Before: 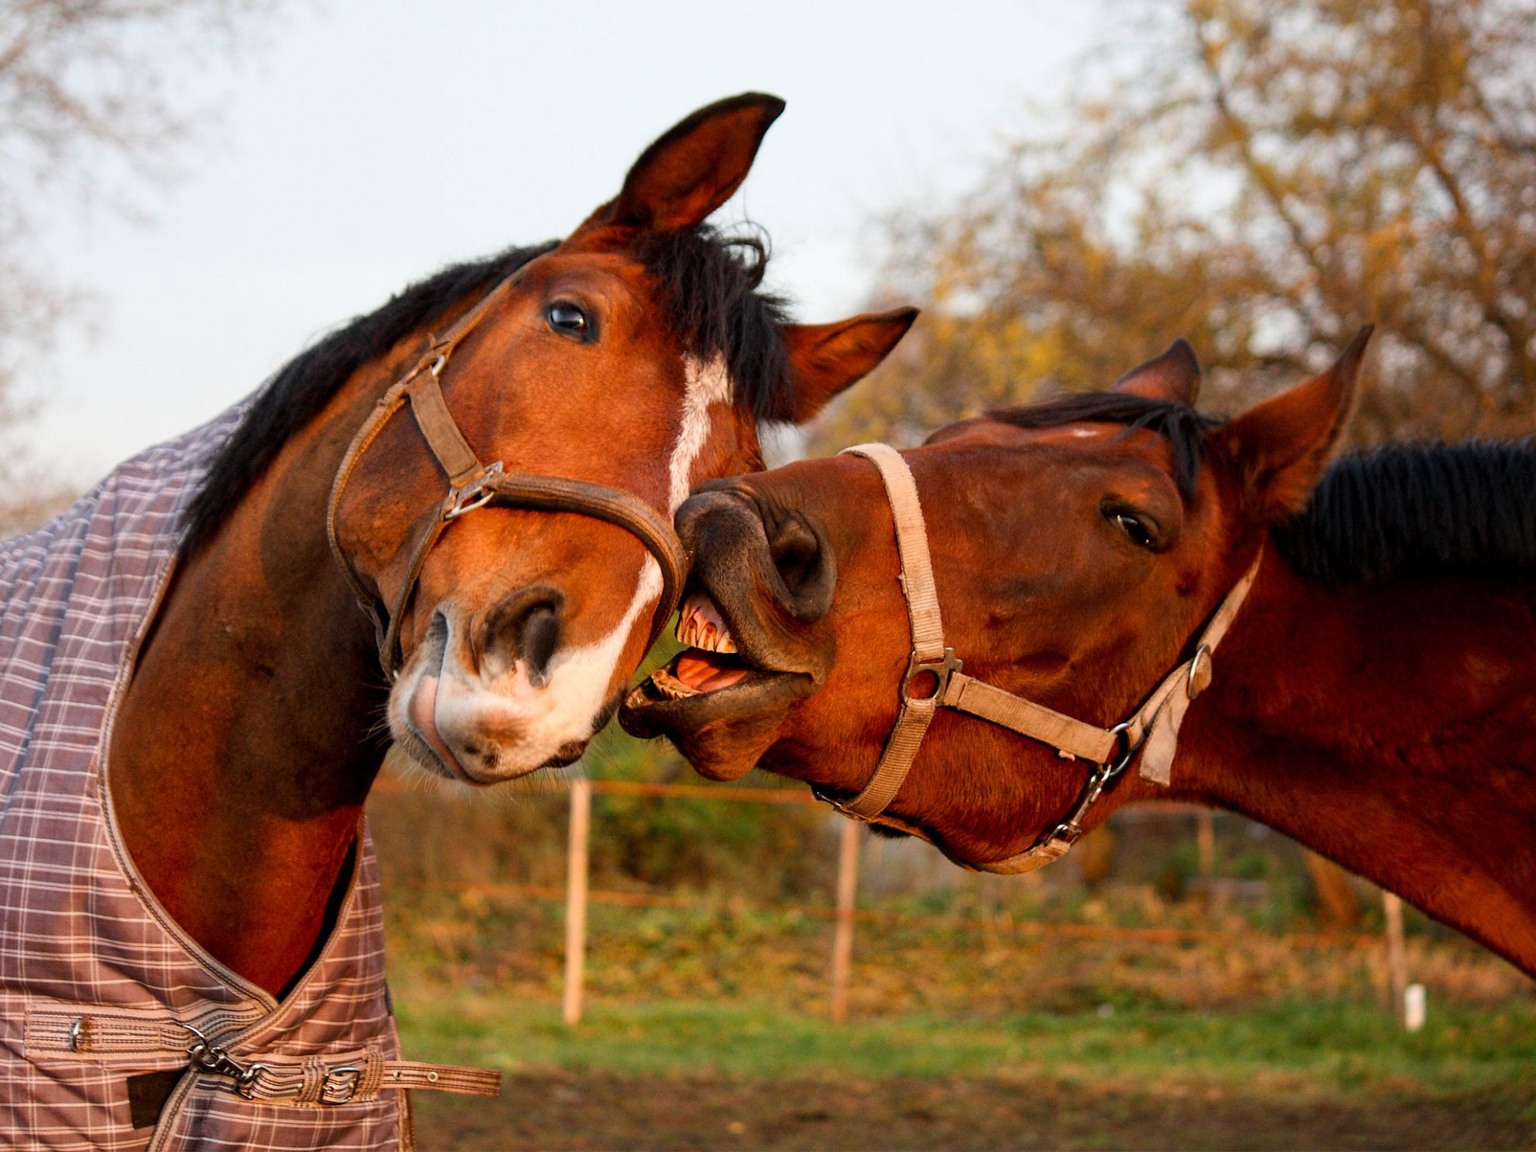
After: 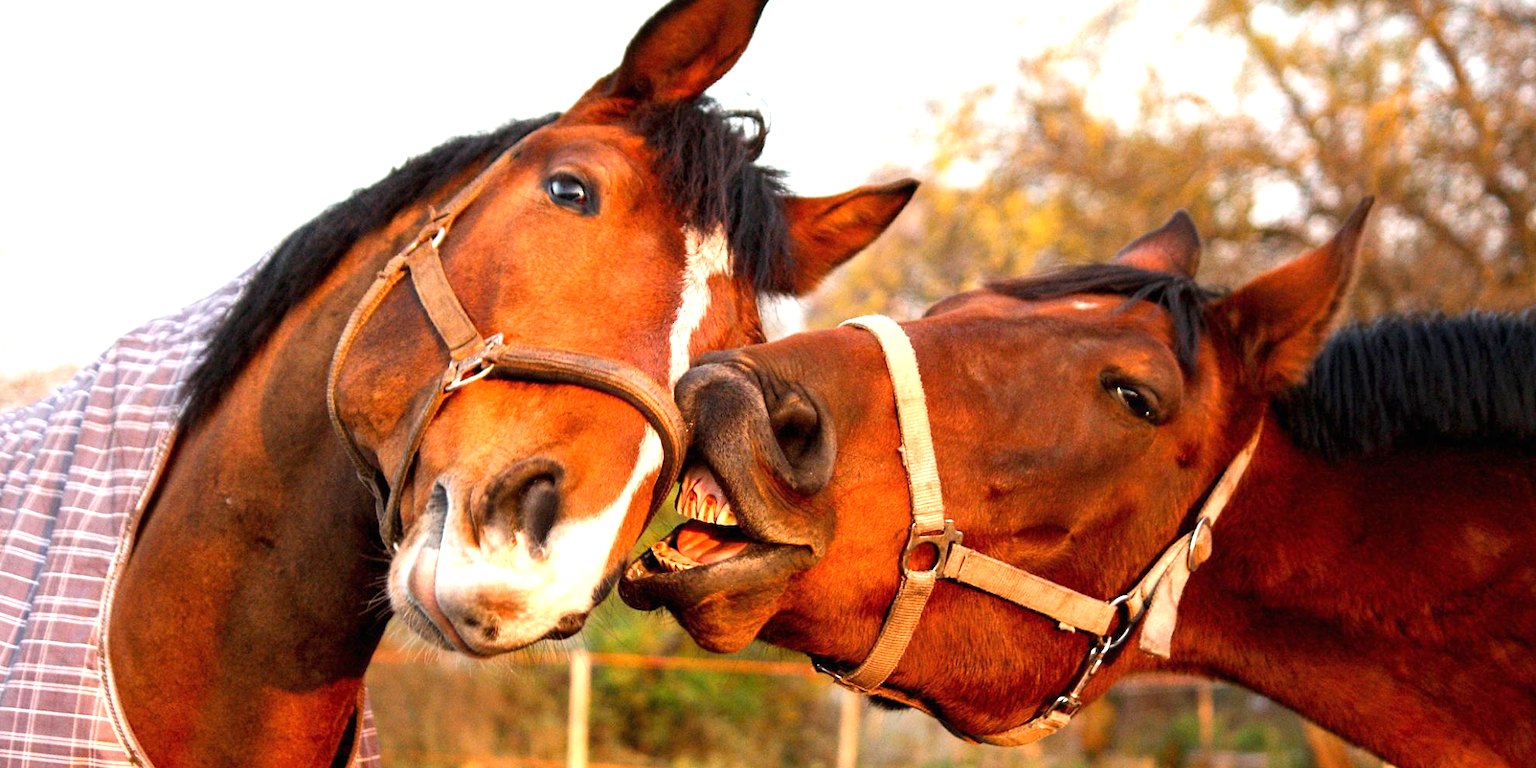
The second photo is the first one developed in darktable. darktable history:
exposure: black level correction 0, exposure 1.1 EV, compensate highlight preservation false
crop: top 11.166%, bottom 22.168%
